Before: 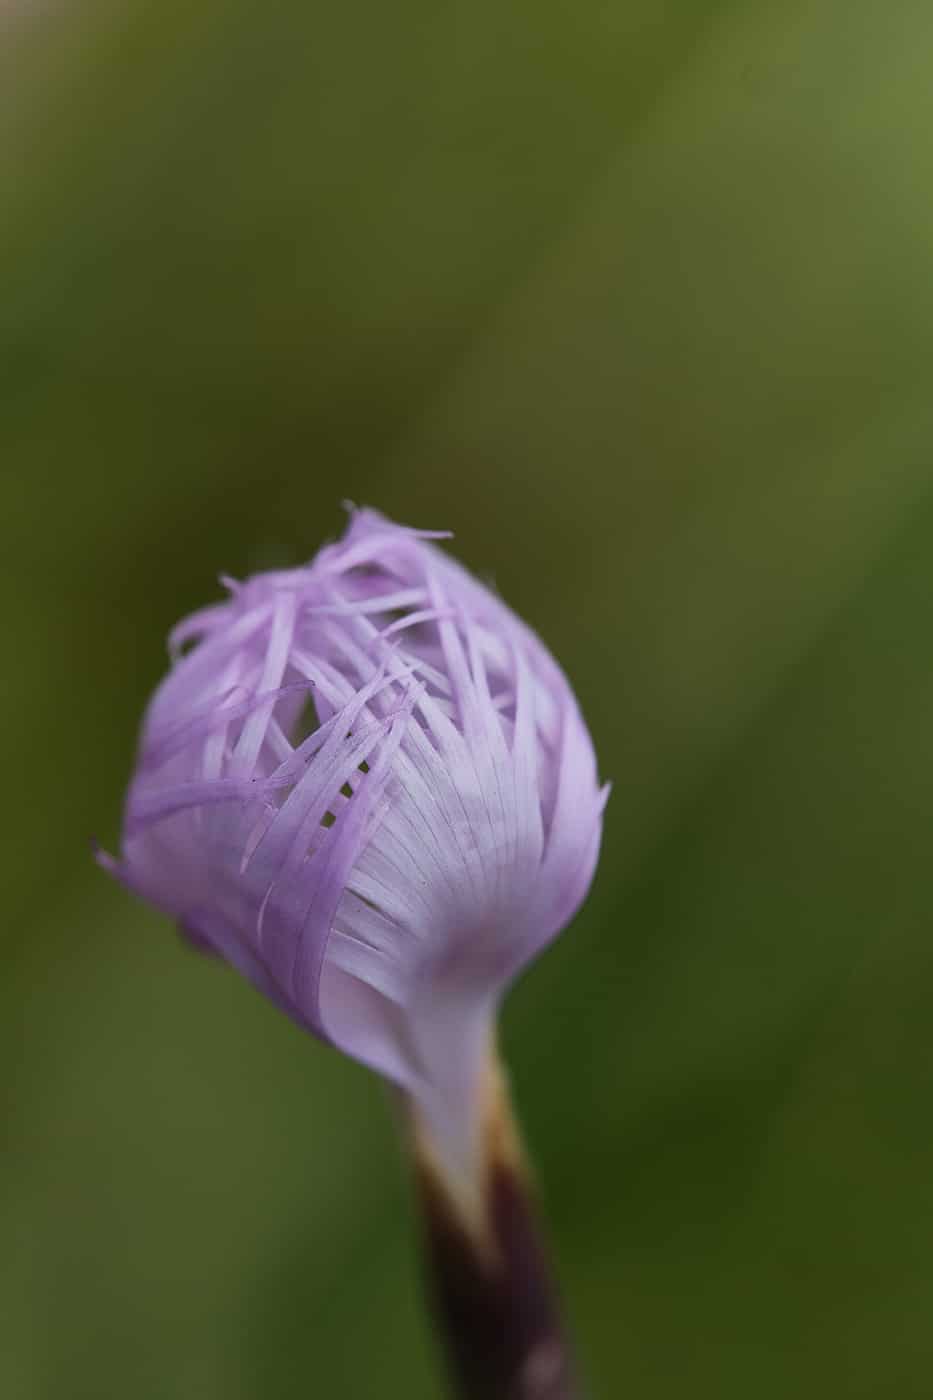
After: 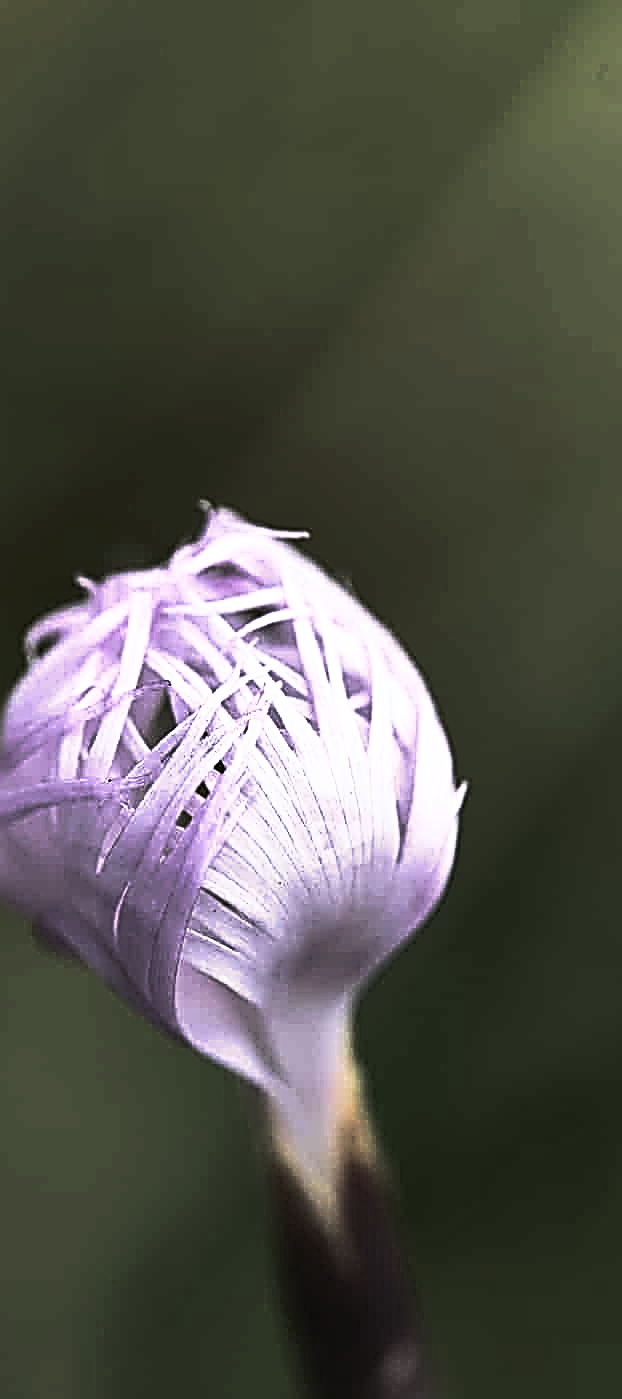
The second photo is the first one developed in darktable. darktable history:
sharpen: radius 3.158, amount 1.731
crop and rotate: left 15.446%, right 17.836%
contrast brightness saturation: contrast 0.62, brightness 0.34, saturation 0.14
split-toning: shadows › hue 43.2°, shadows › saturation 0, highlights › hue 50.4°, highlights › saturation 1
white balance: emerald 1
